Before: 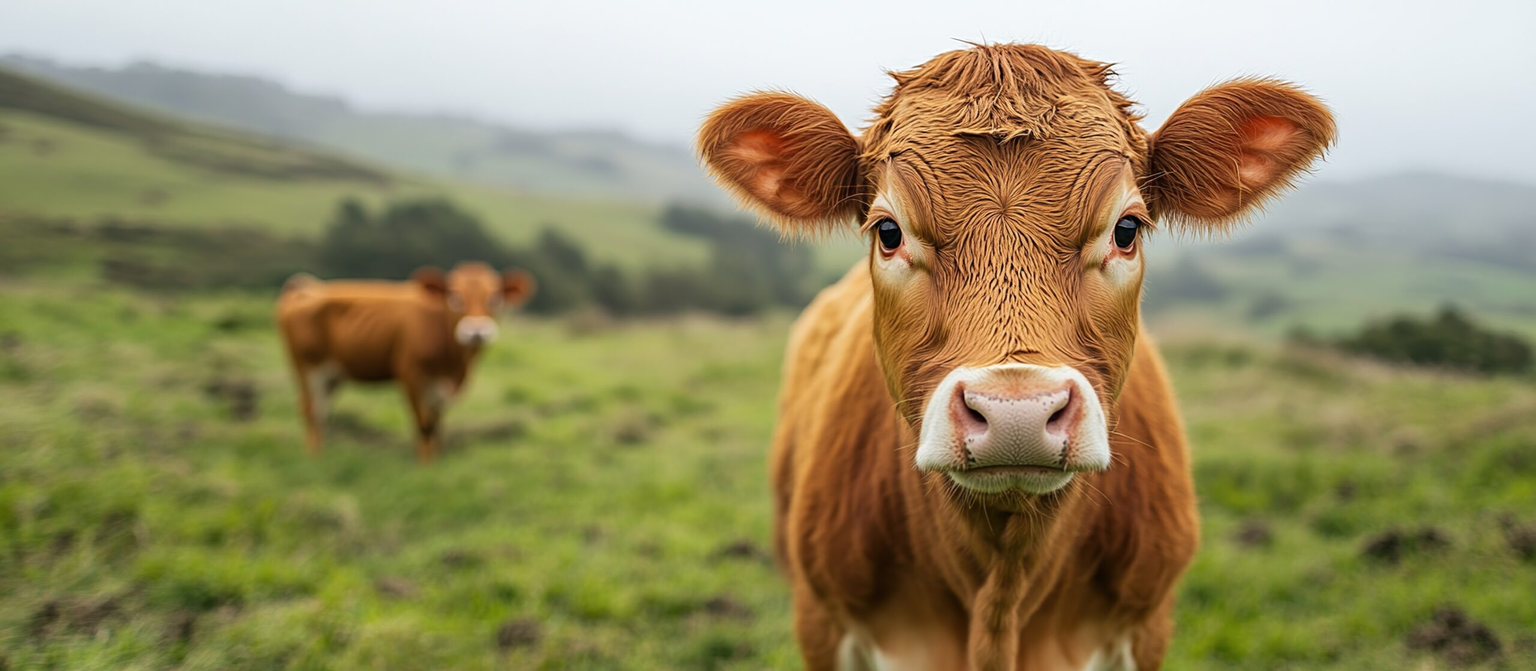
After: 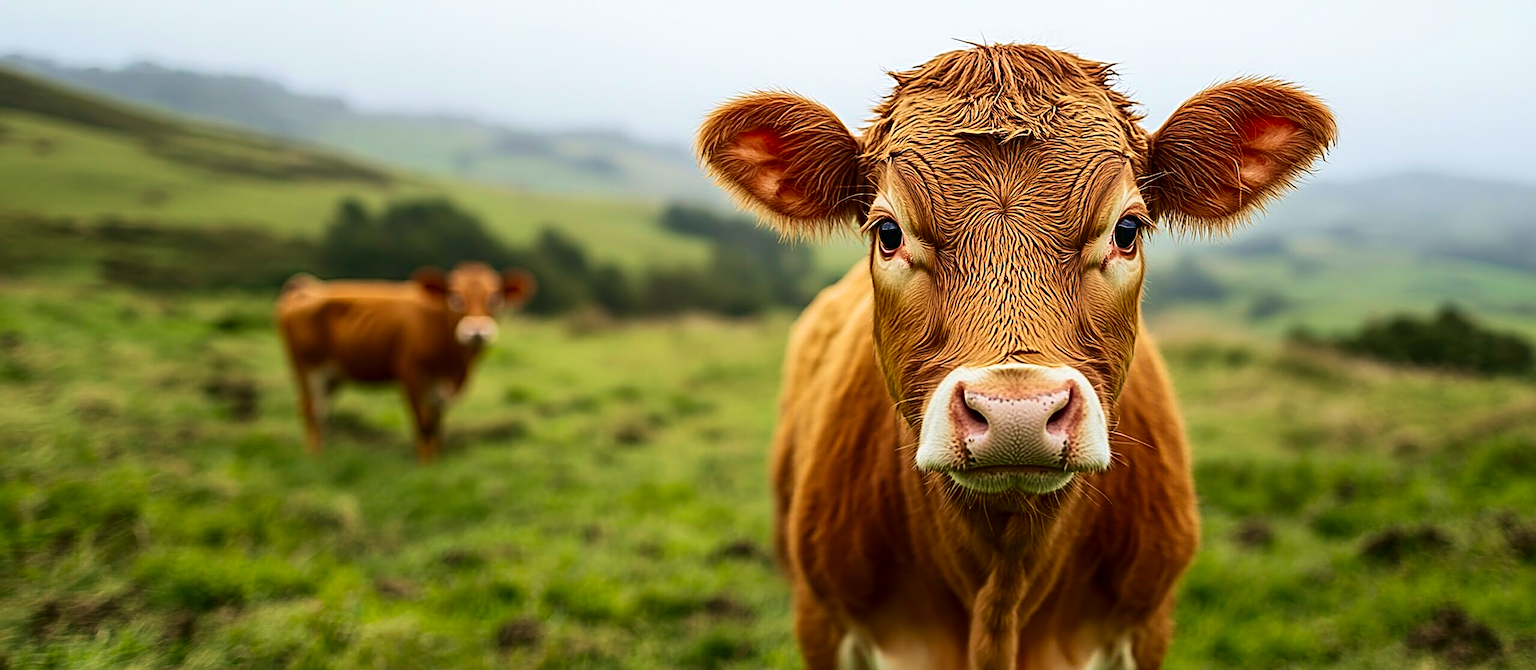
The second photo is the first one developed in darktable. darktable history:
sharpen: radius 2.584, amount 0.688
contrast brightness saturation: contrast 0.19, brightness -0.11, saturation 0.21
velvia: strength 45%
